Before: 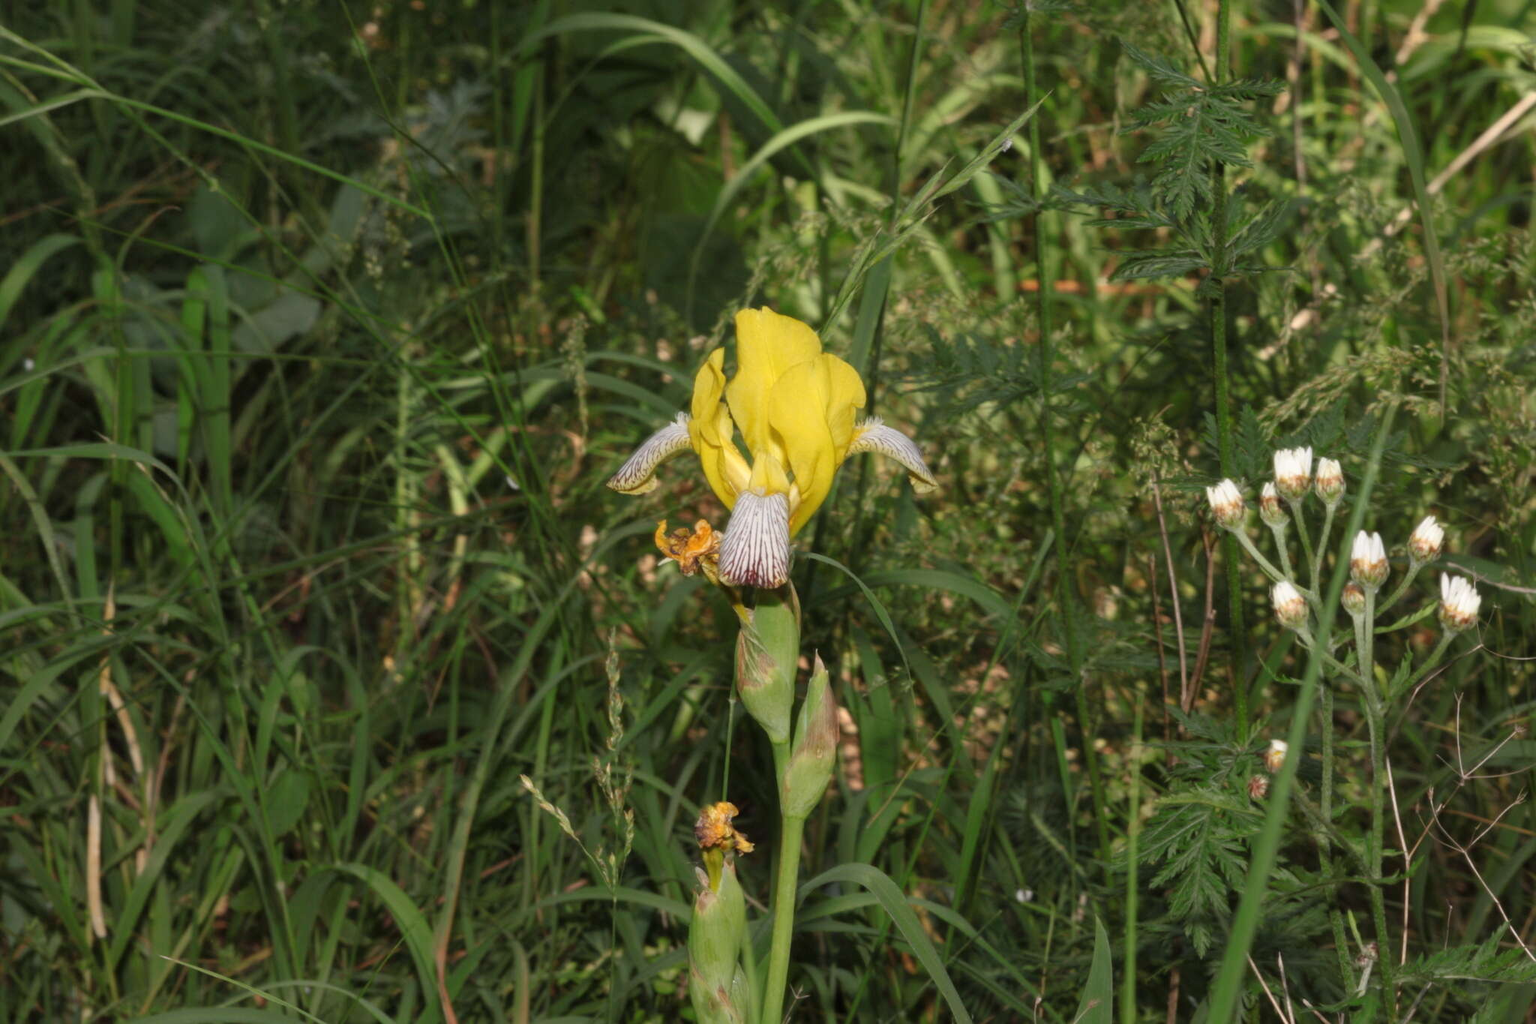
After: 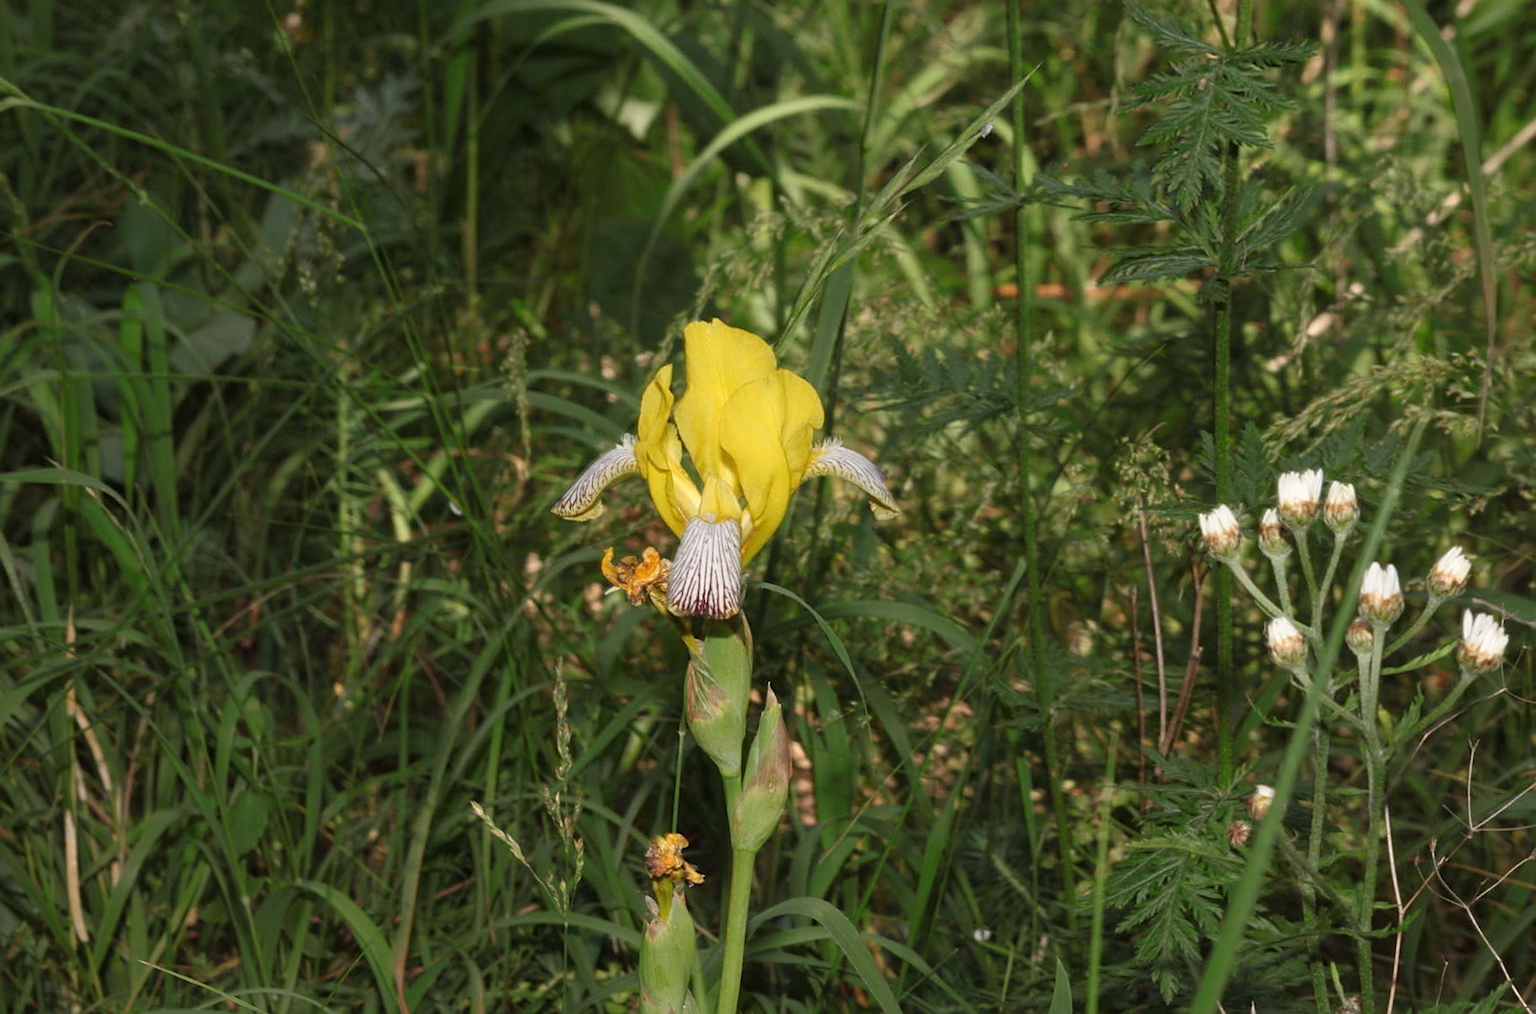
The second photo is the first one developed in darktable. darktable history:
shadows and highlights: shadows -24.28, highlights 49.77, soften with gaussian
rotate and perspective: rotation 0.062°, lens shift (vertical) 0.115, lens shift (horizontal) -0.133, crop left 0.047, crop right 0.94, crop top 0.061, crop bottom 0.94
sharpen: on, module defaults
